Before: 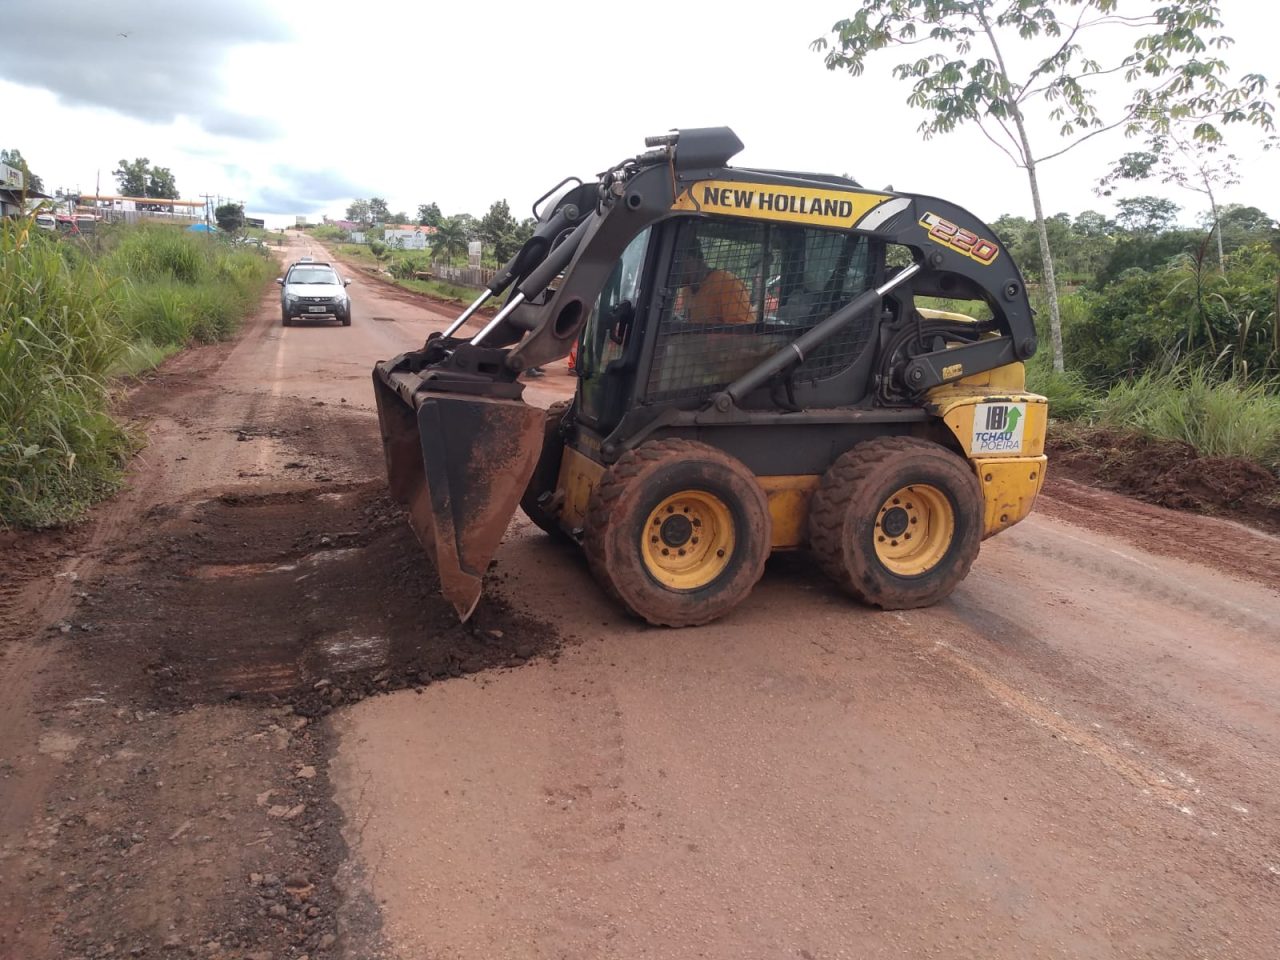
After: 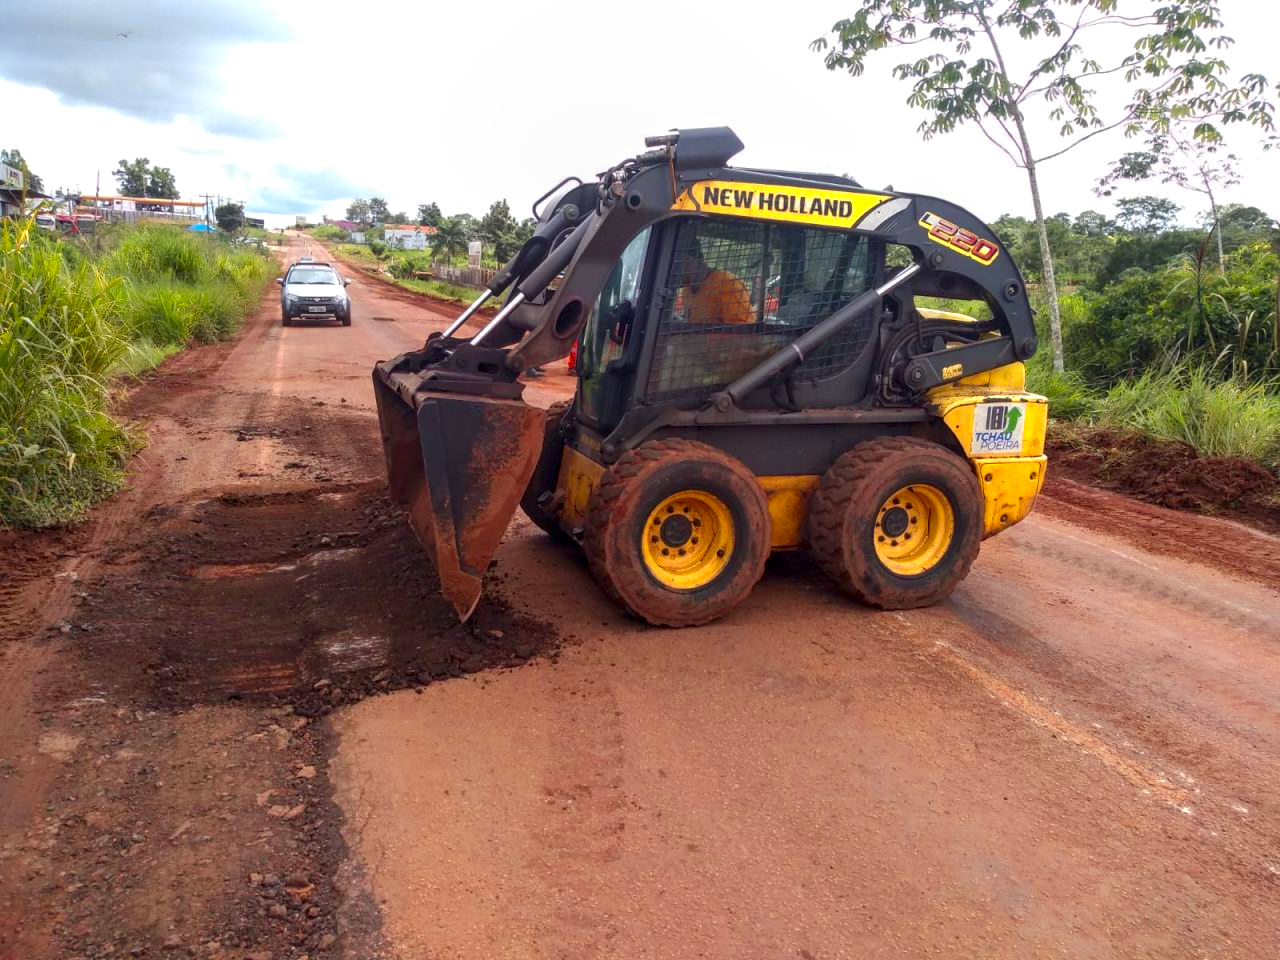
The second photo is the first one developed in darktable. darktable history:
local contrast: detail 130%
color balance rgb: linear chroma grading › global chroma 15%, perceptual saturation grading › global saturation 30%
color zones: curves: ch0 [(0.004, 0.305) (0.261, 0.623) (0.389, 0.399) (0.708, 0.571) (0.947, 0.34)]; ch1 [(0.025, 0.645) (0.229, 0.584) (0.326, 0.551) (0.484, 0.262) (0.757, 0.643)]
